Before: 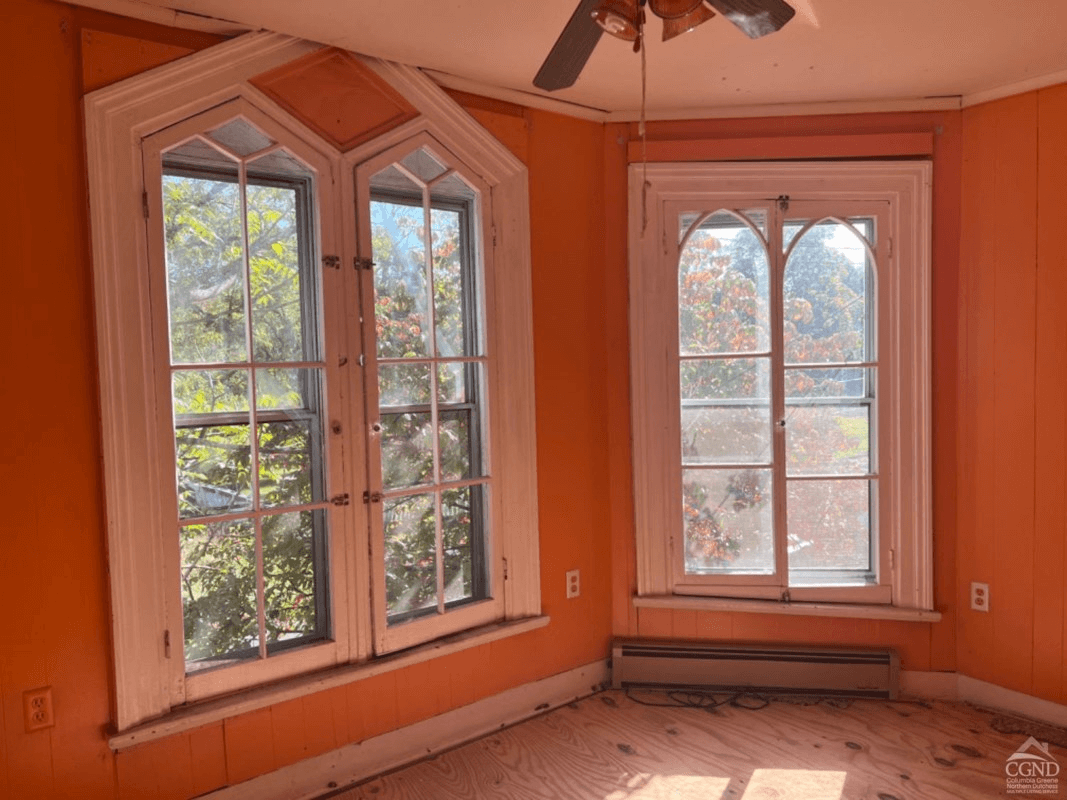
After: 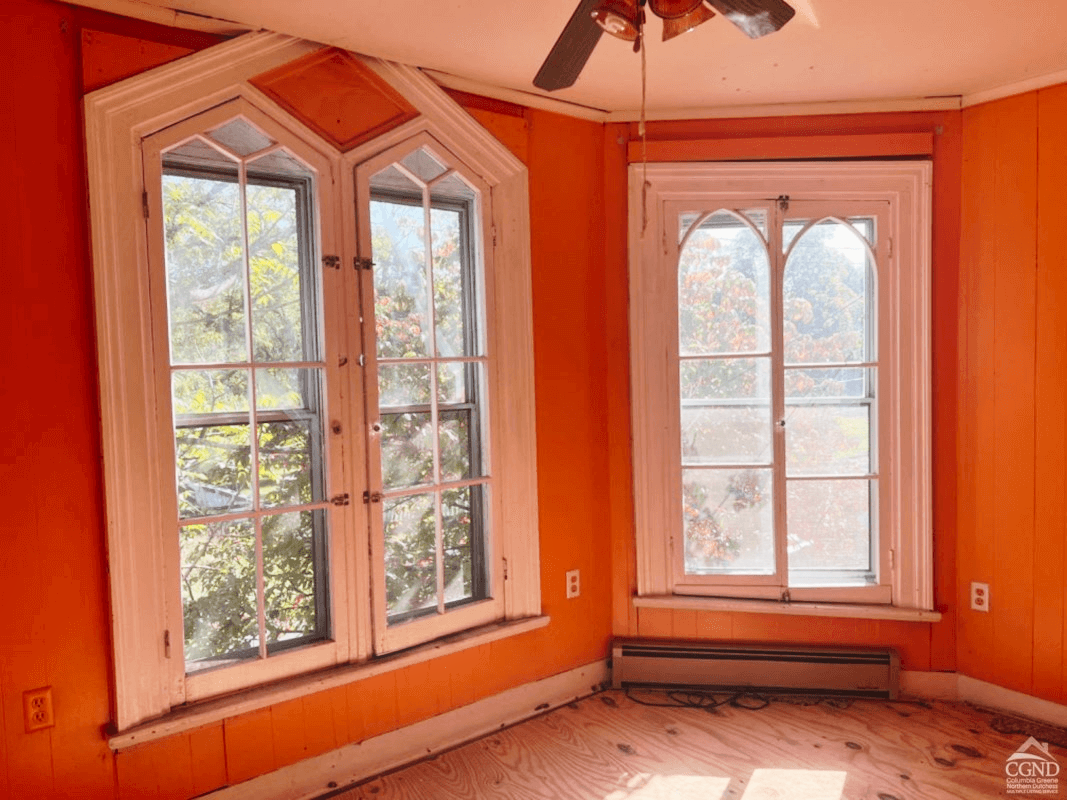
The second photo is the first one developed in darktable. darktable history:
haze removal: strength -0.112, compatibility mode true, adaptive false
tone curve: curves: ch0 [(0, 0) (0.003, 0.016) (0.011, 0.019) (0.025, 0.023) (0.044, 0.029) (0.069, 0.042) (0.1, 0.068) (0.136, 0.101) (0.177, 0.143) (0.224, 0.21) (0.277, 0.289) (0.335, 0.379) (0.399, 0.476) (0.468, 0.569) (0.543, 0.654) (0.623, 0.75) (0.709, 0.822) (0.801, 0.893) (0.898, 0.946) (1, 1)], preserve colors none
